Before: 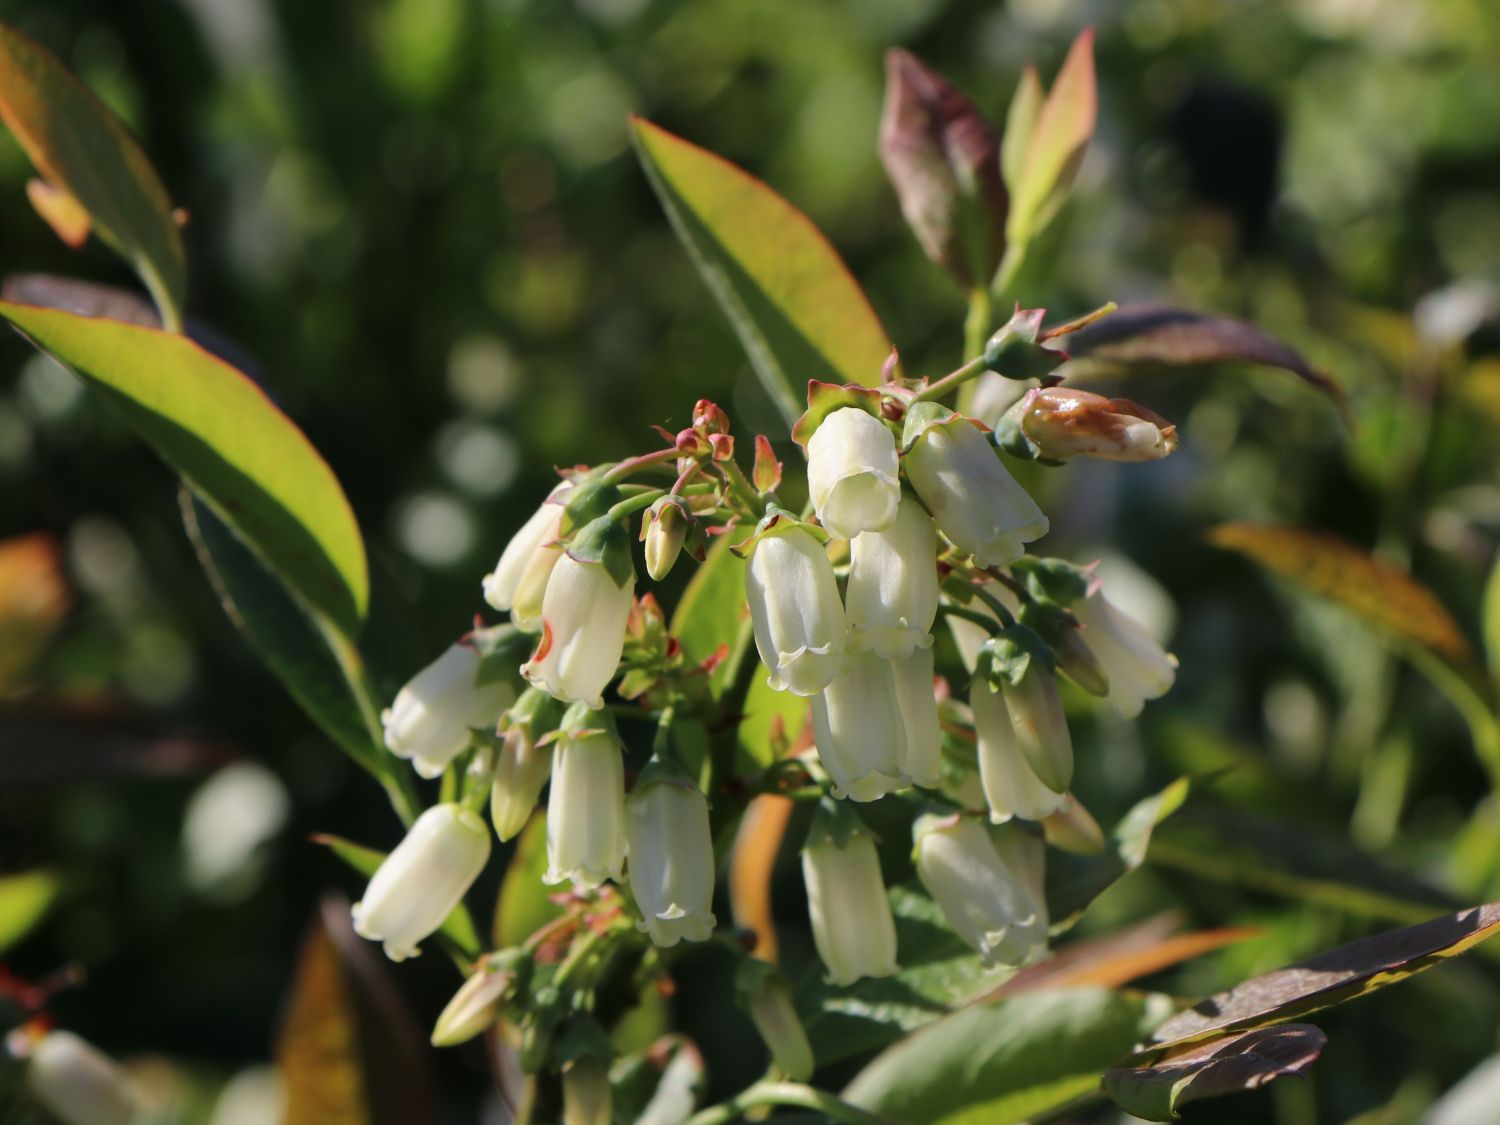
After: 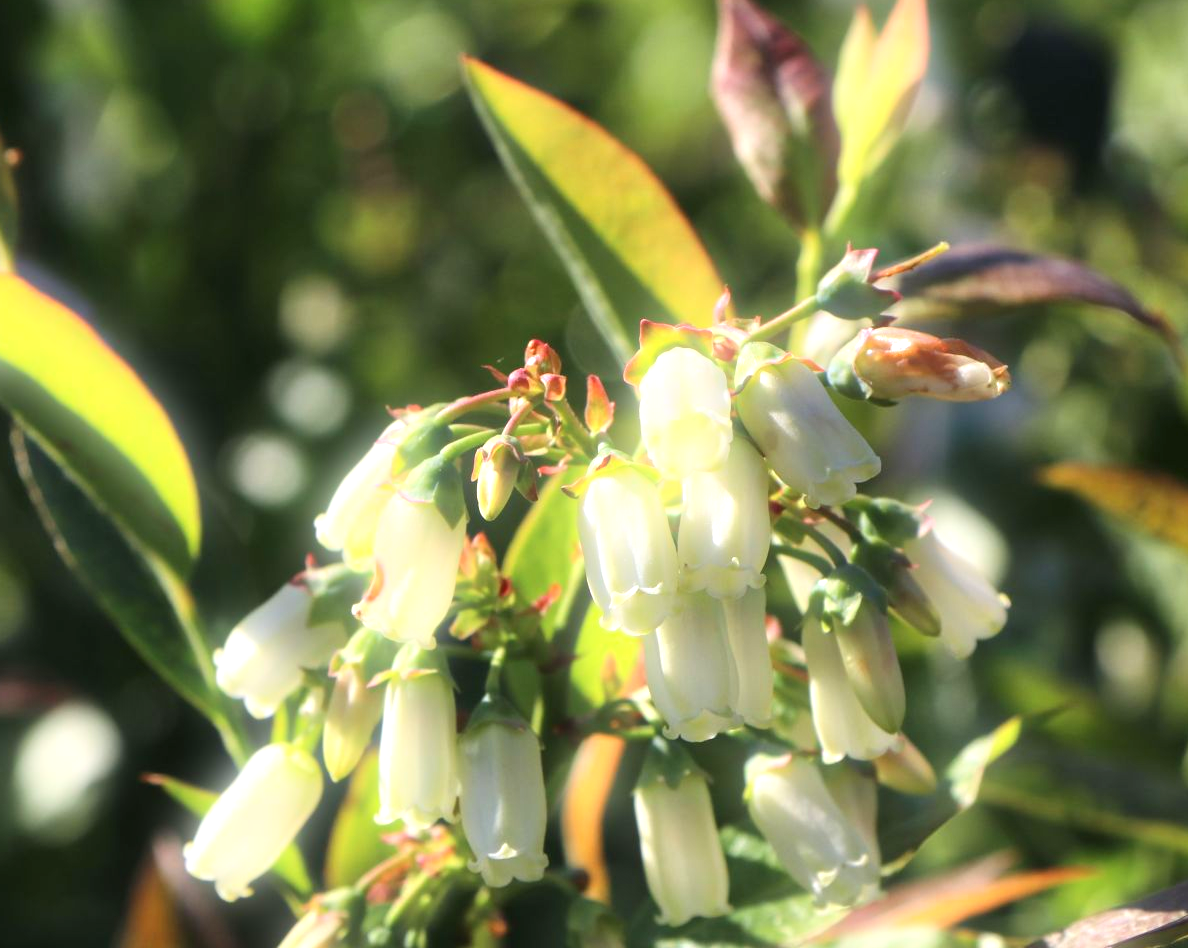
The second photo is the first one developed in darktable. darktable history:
crop: left 11.225%, top 5.381%, right 9.565%, bottom 10.314%
exposure: exposure 1 EV, compensate highlight preservation false
bloom: size 5%, threshold 95%, strength 15%
